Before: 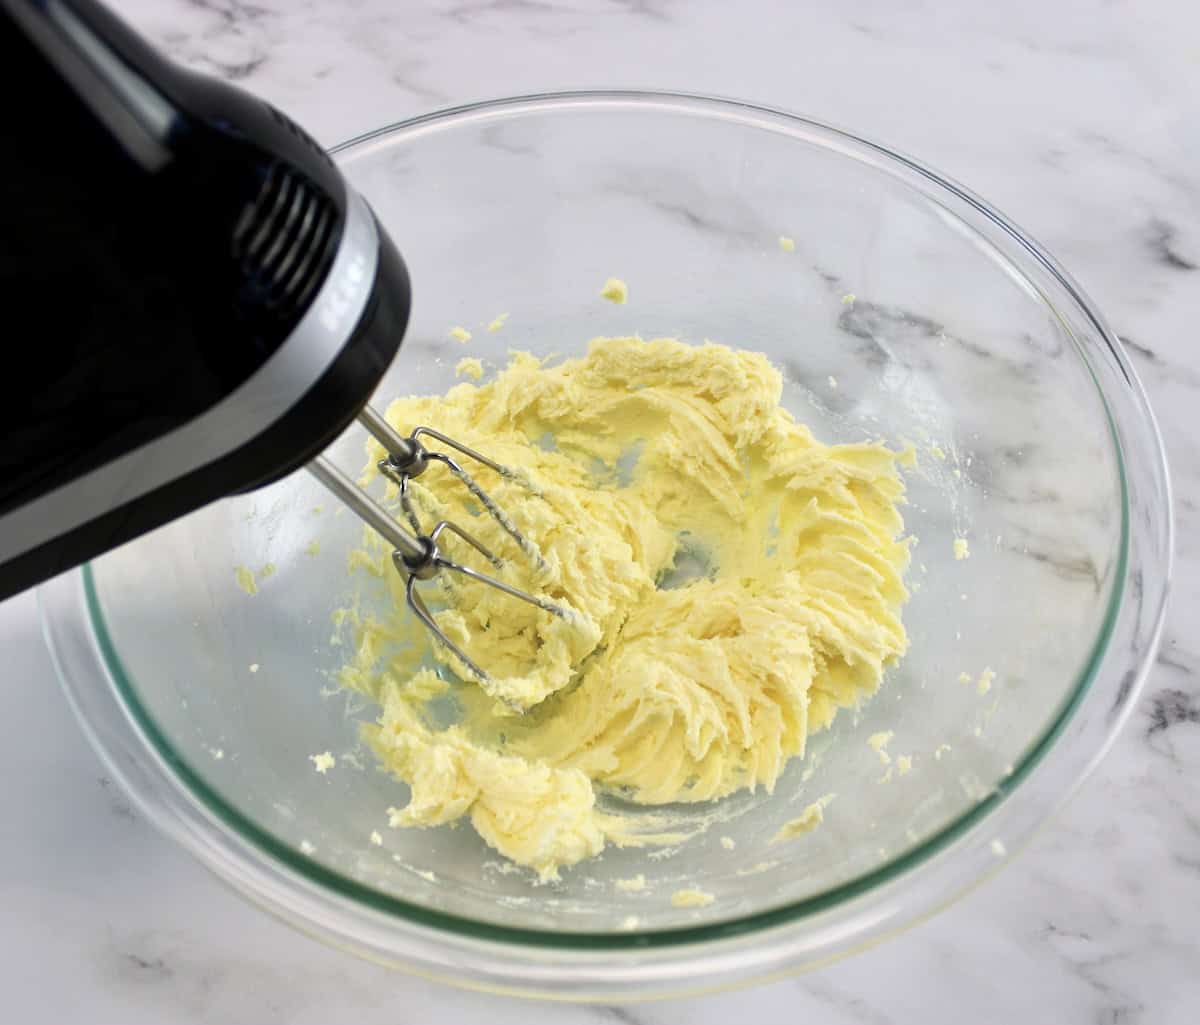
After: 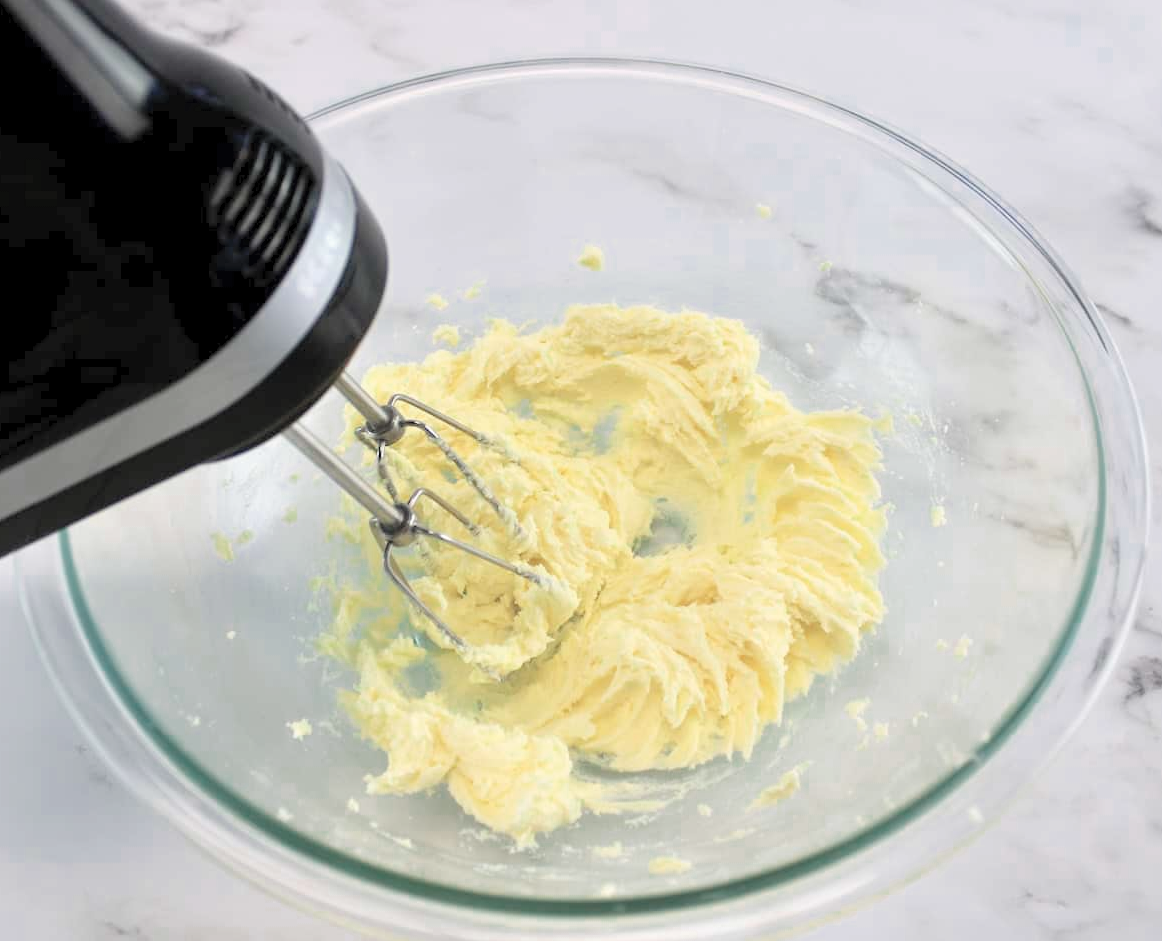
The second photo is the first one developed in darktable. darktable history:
crop: left 1.964%, top 3.251%, right 1.122%, bottom 4.933%
contrast brightness saturation: brightness 0.28
color zones: curves: ch0 [(0, 0.5) (0.125, 0.4) (0.25, 0.5) (0.375, 0.4) (0.5, 0.4) (0.625, 0.35) (0.75, 0.35) (0.875, 0.5)]; ch1 [(0, 0.35) (0.125, 0.45) (0.25, 0.35) (0.375, 0.35) (0.5, 0.35) (0.625, 0.35) (0.75, 0.45) (0.875, 0.35)]; ch2 [(0, 0.6) (0.125, 0.5) (0.25, 0.5) (0.375, 0.6) (0.5, 0.6) (0.625, 0.5) (0.75, 0.5) (0.875, 0.5)]
